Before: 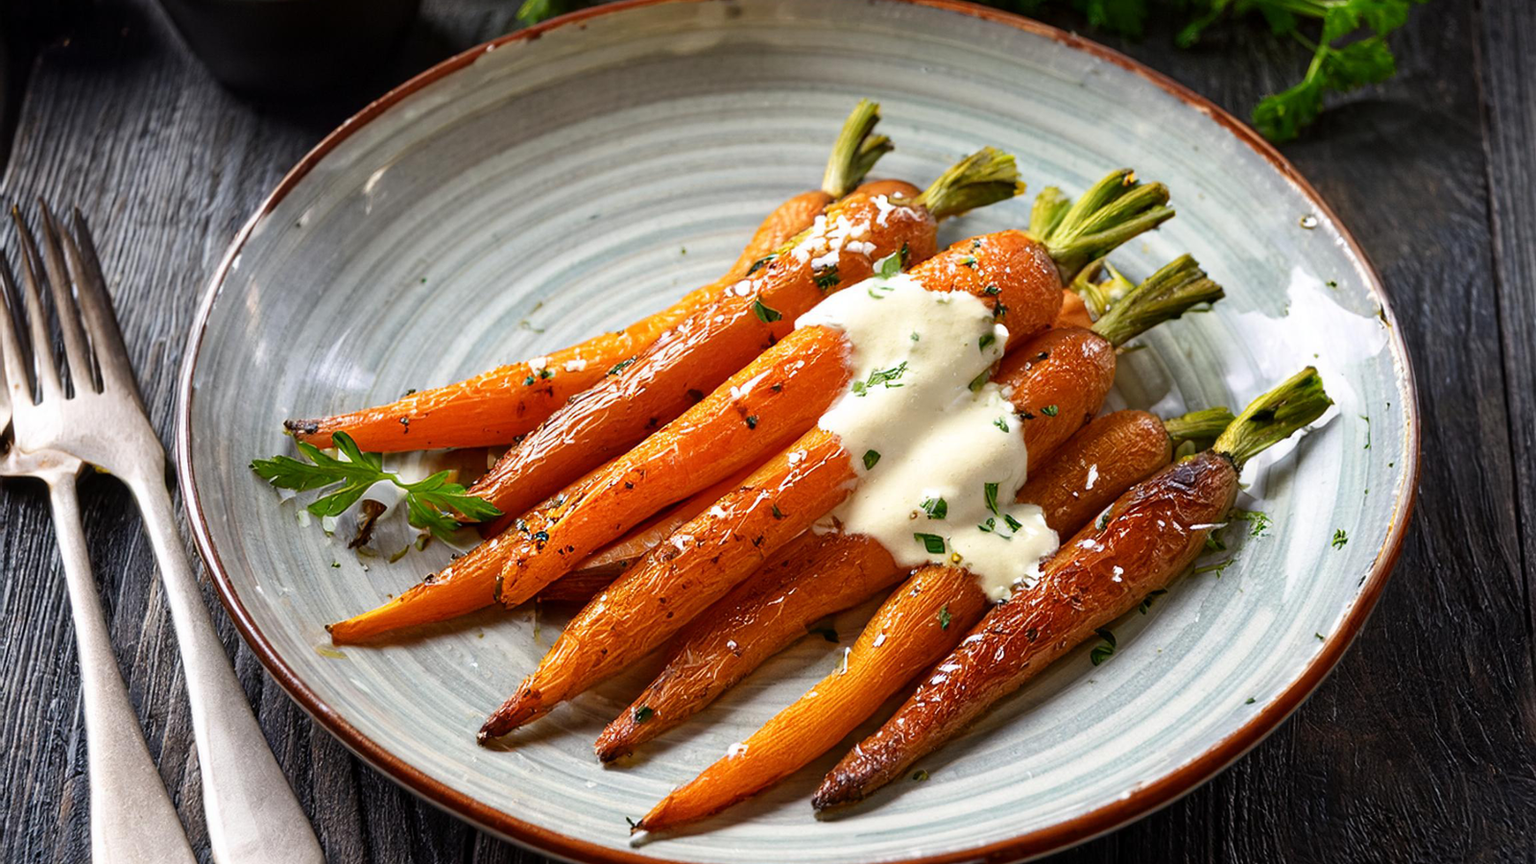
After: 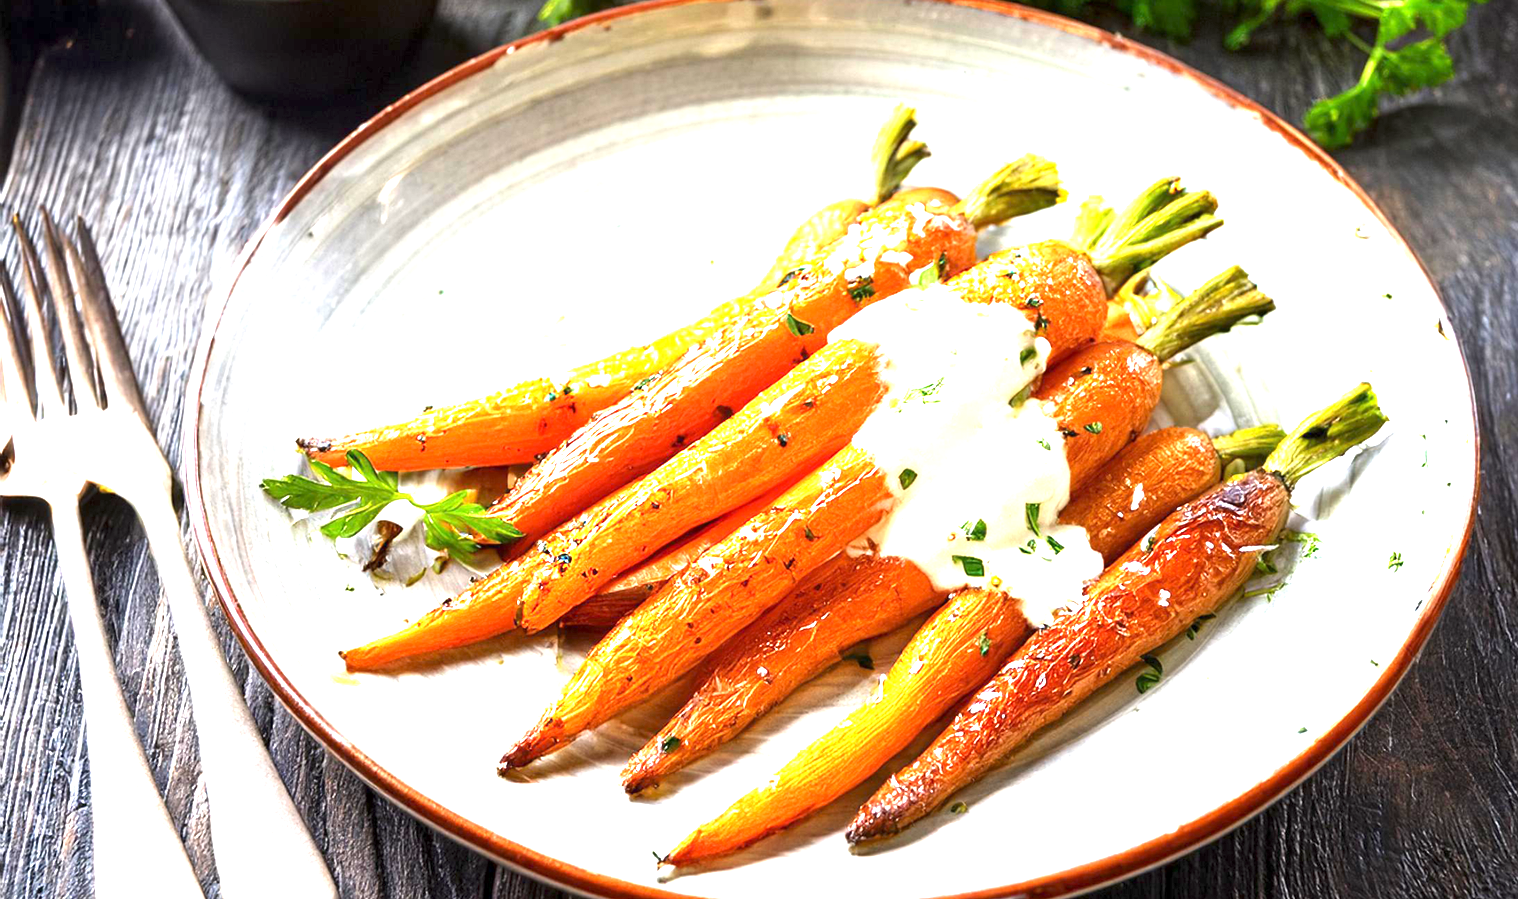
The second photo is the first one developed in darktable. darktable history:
crop and rotate: right 5.101%
exposure: exposure 2.058 EV, compensate highlight preservation false
